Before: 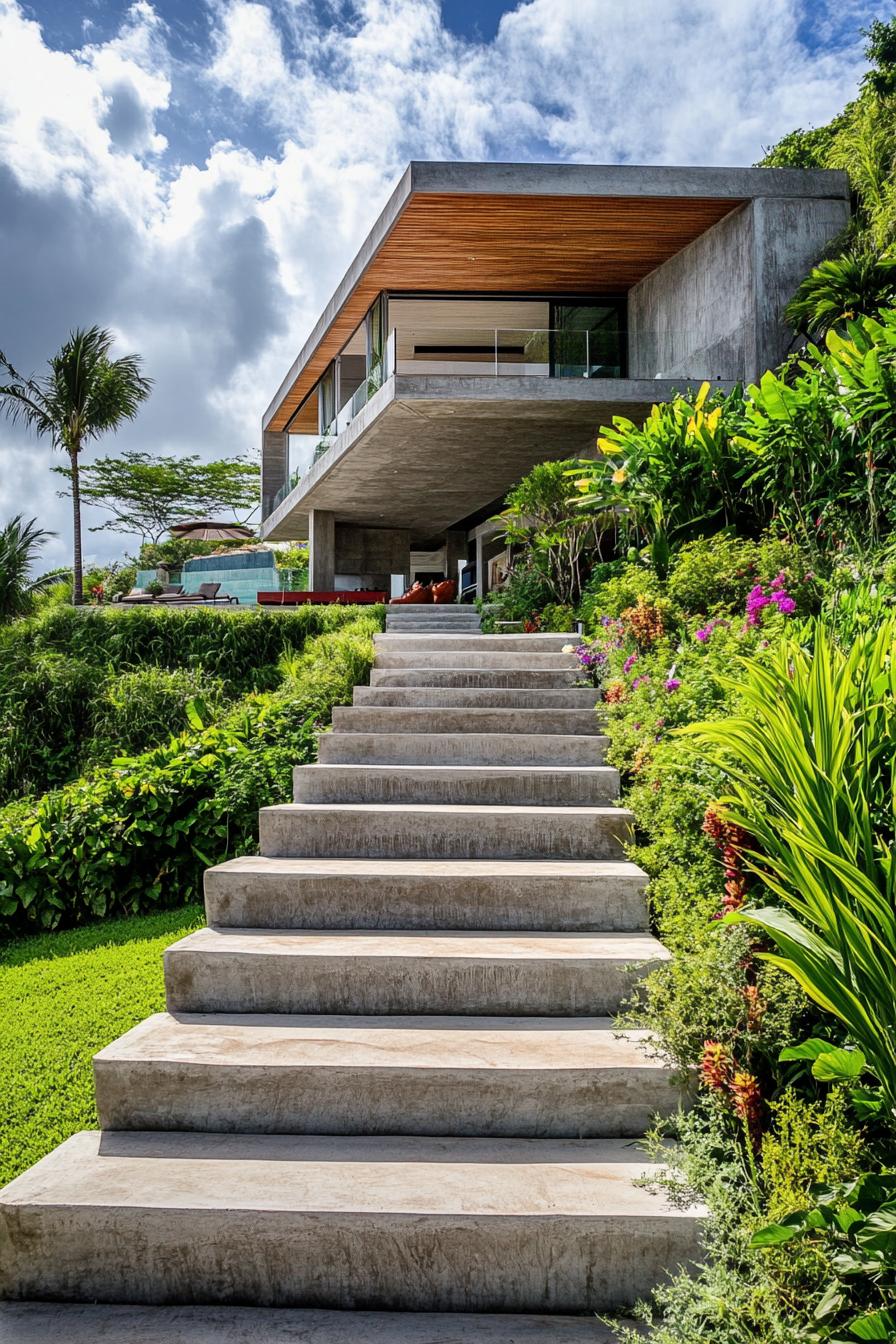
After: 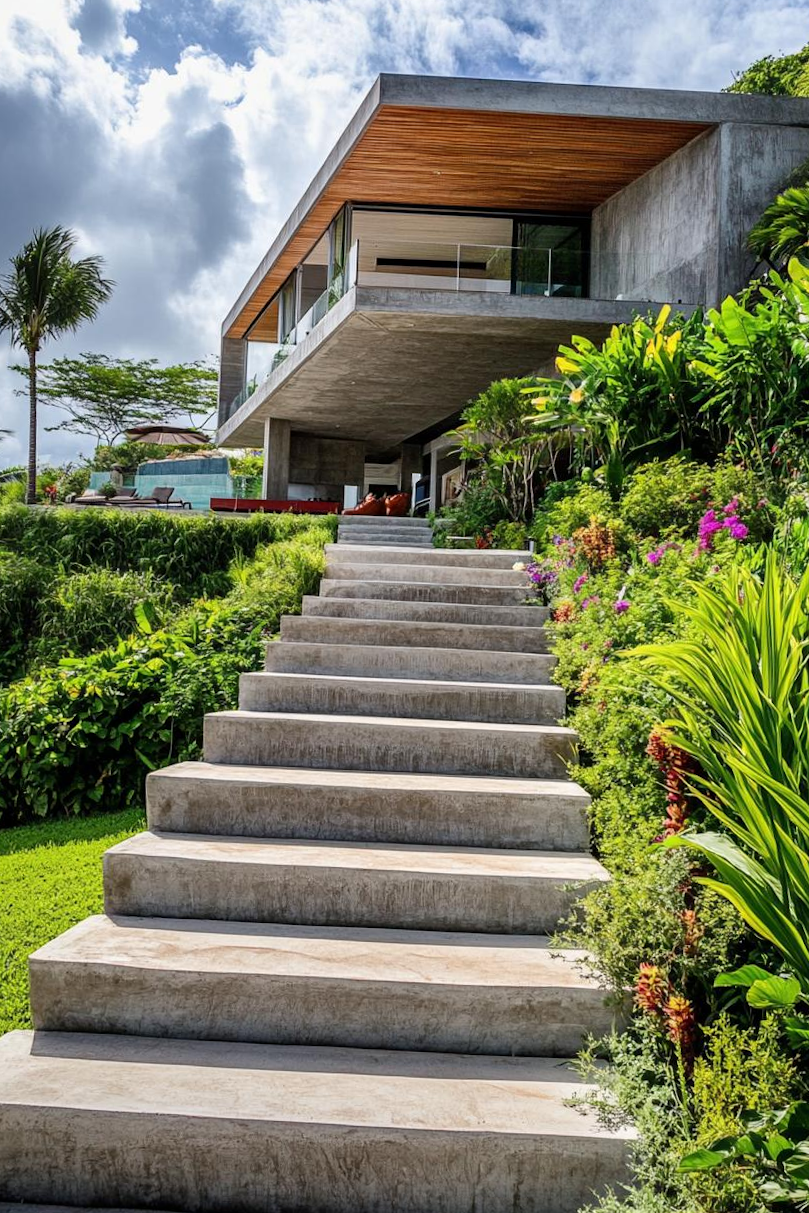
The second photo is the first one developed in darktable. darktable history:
crop and rotate: angle -2.16°, left 3.119%, top 4.075%, right 1.522%, bottom 0.614%
